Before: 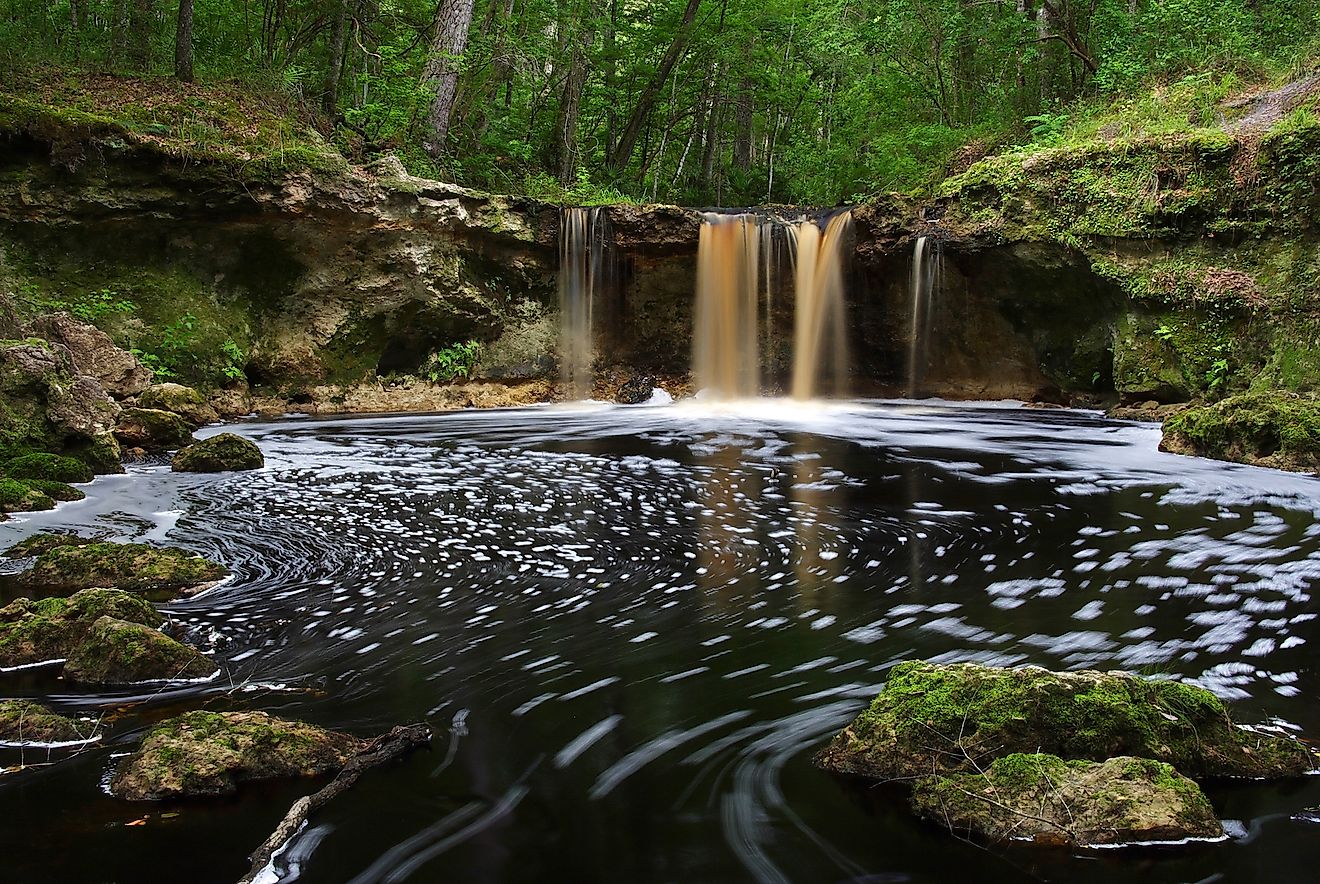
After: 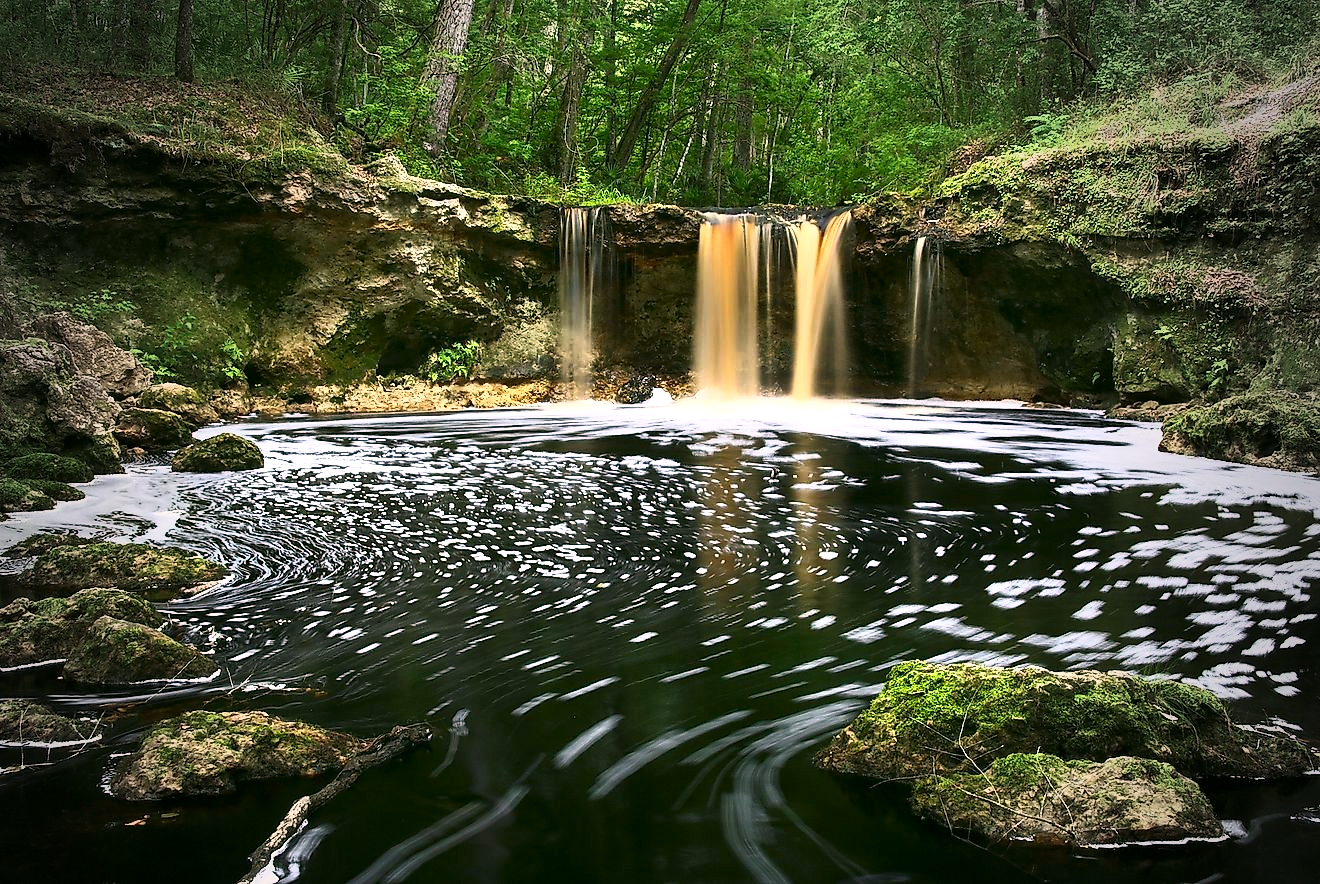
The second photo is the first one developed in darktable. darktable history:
vignetting: fall-off start 64.63%, center (-0.034, 0.148), width/height ratio 0.881
base curve: curves: ch0 [(0, 0) (0.557, 0.834) (1, 1)]
color correction: highlights a* 4.02, highlights b* 4.98, shadows a* -7.55, shadows b* 4.98
tone equalizer: -8 EV 0.001 EV, -7 EV -0.002 EV, -6 EV 0.002 EV, -5 EV -0.03 EV, -4 EV -0.116 EV, -3 EV -0.169 EV, -2 EV 0.24 EV, -1 EV 0.702 EV, +0 EV 0.493 EV
